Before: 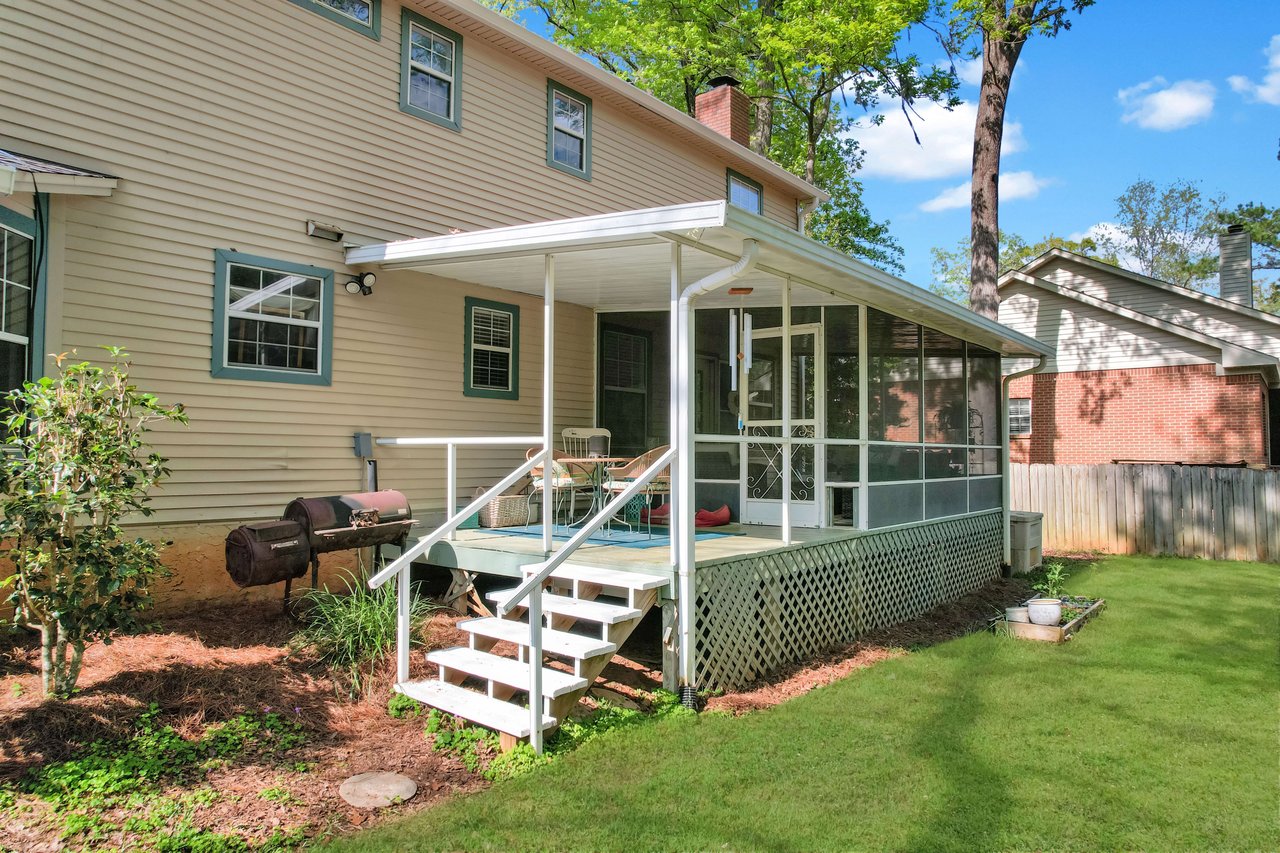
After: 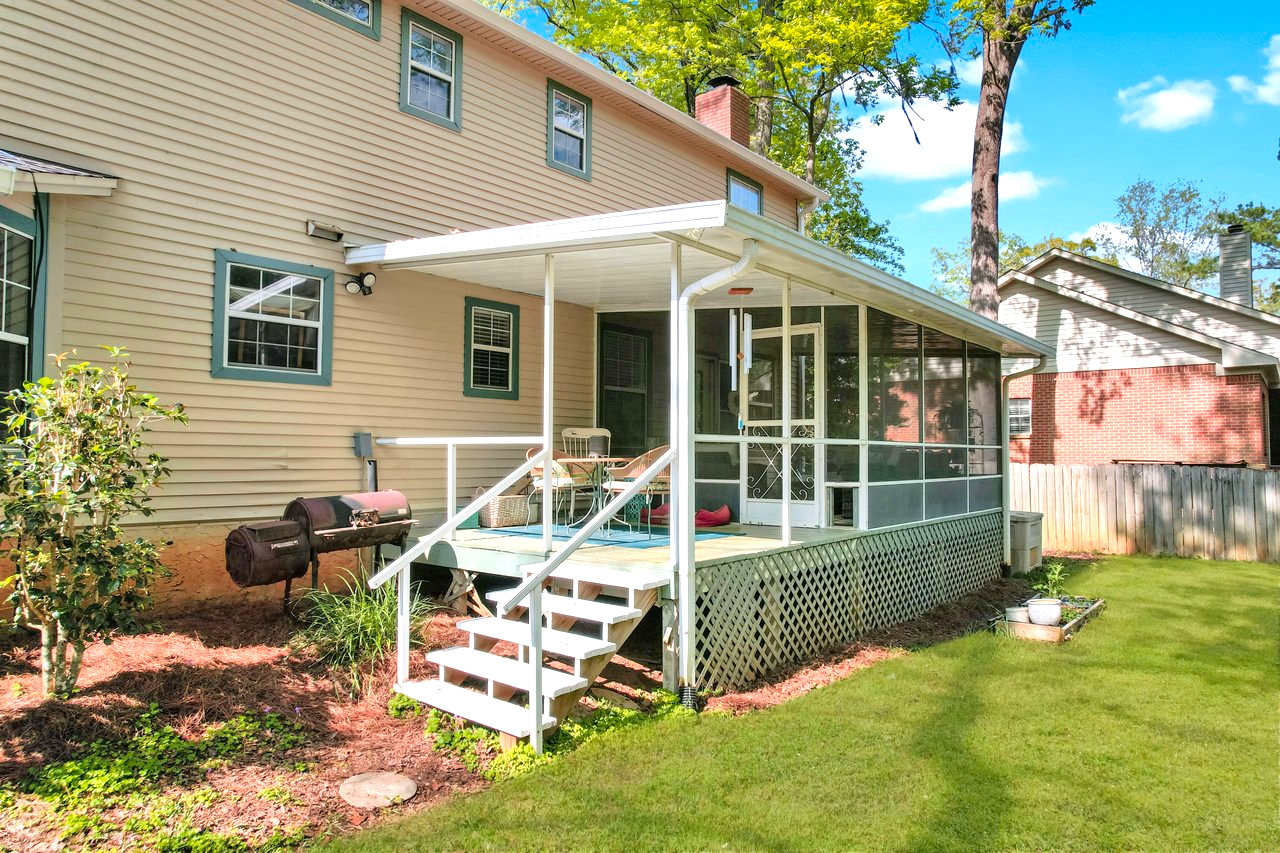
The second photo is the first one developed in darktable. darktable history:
exposure: black level correction 0.001, exposure 0.5 EV, compensate exposure bias true
color zones: curves: ch1 [(0.239, 0.552) (0.75, 0.5)]; ch2 [(0.25, 0.462) (0.749, 0.457)]
